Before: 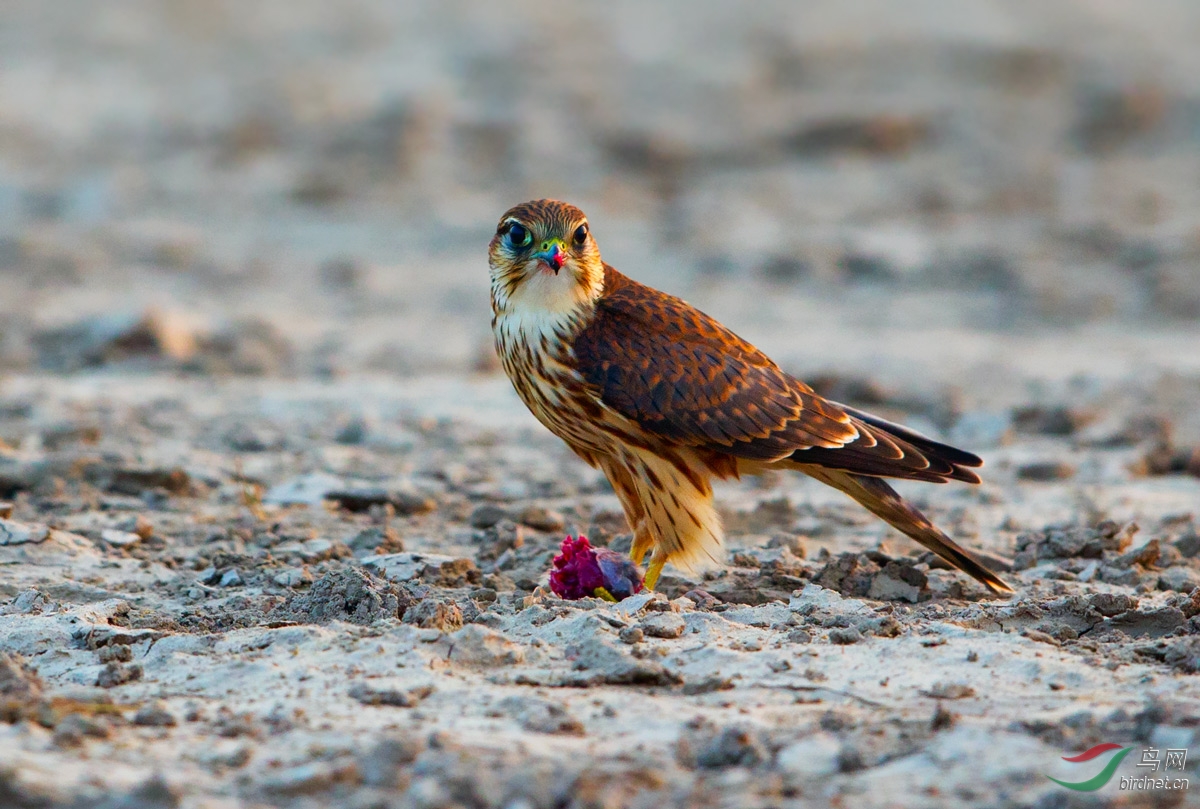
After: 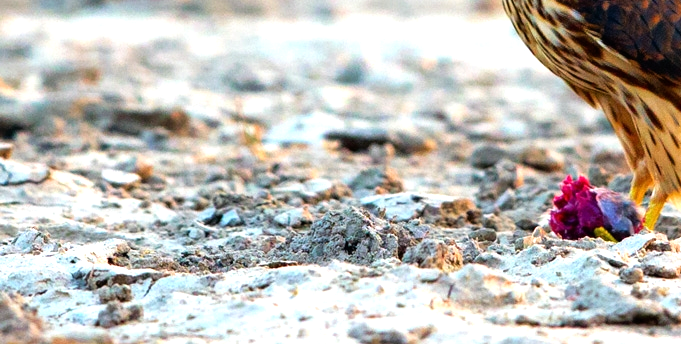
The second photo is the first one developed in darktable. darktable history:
crop: top 44.521%, right 43.167%, bottom 12.896%
tone equalizer: -8 EV -1.06 EV, -7 EV -1.03 EV, -6 EV -0.838 EV, -5 EV -0.539 EV, -3 EV 0.56 EV, -2 EV 0.876 EV, -1 EV 1.01 EV, +0 EV 1.07 EV
